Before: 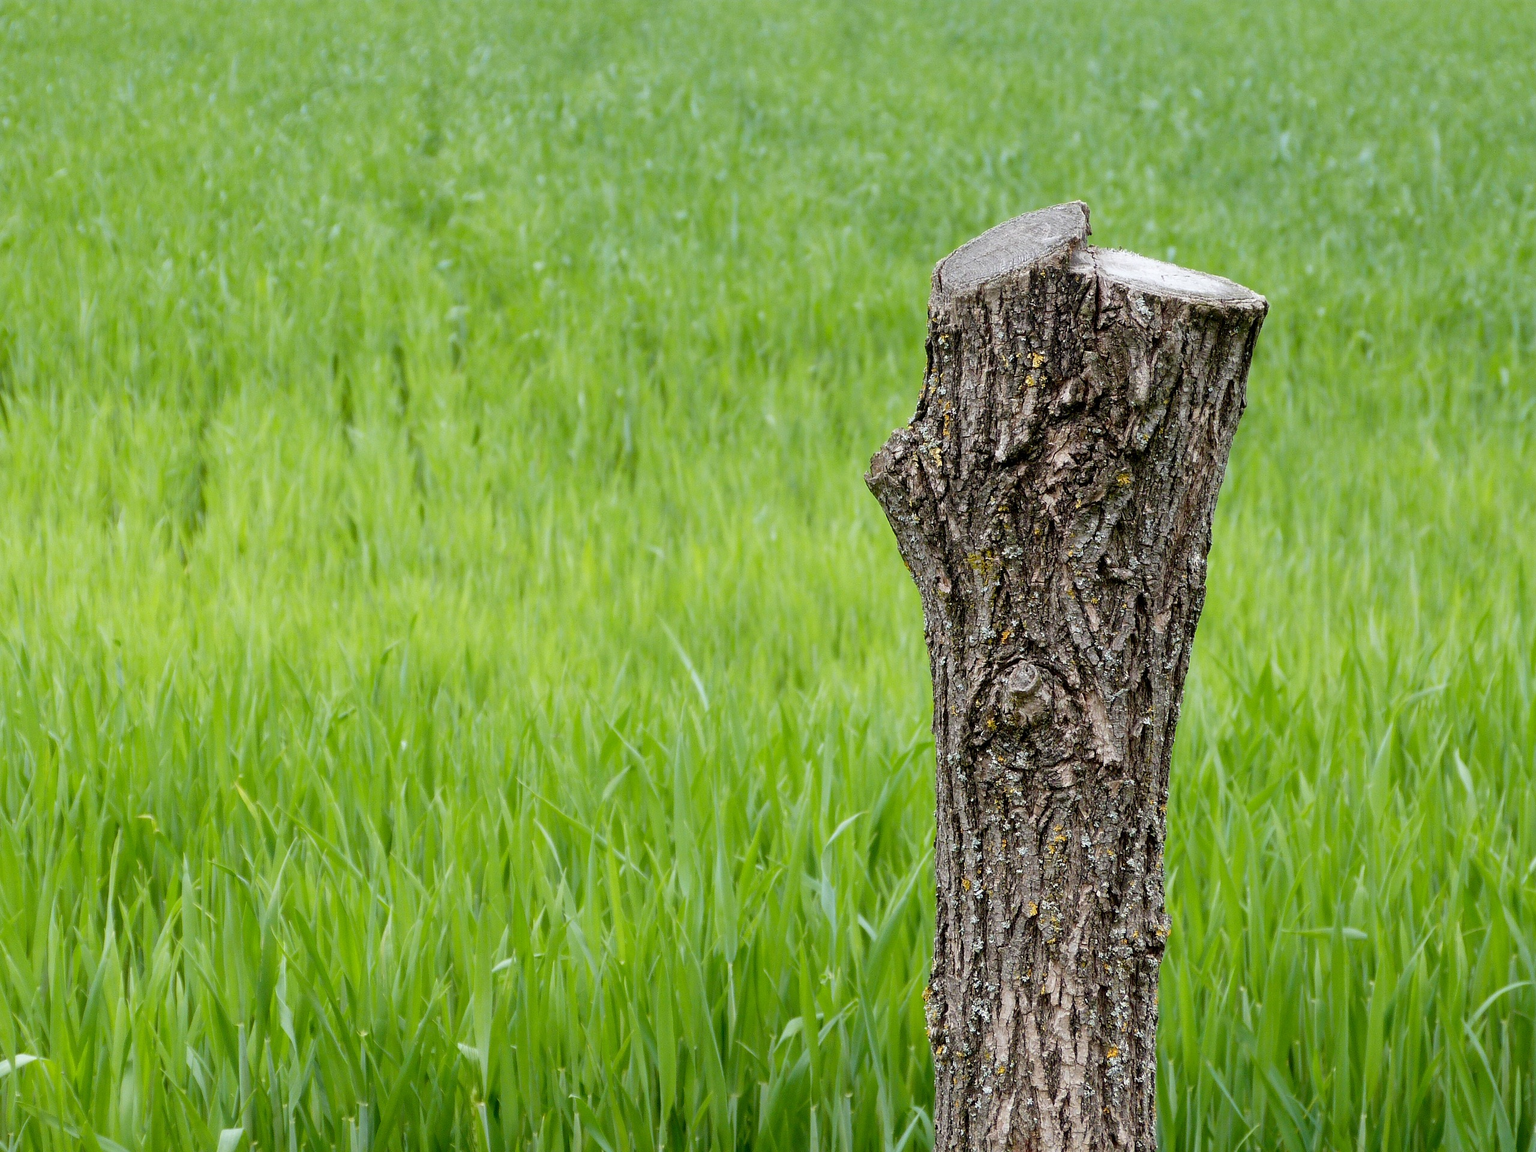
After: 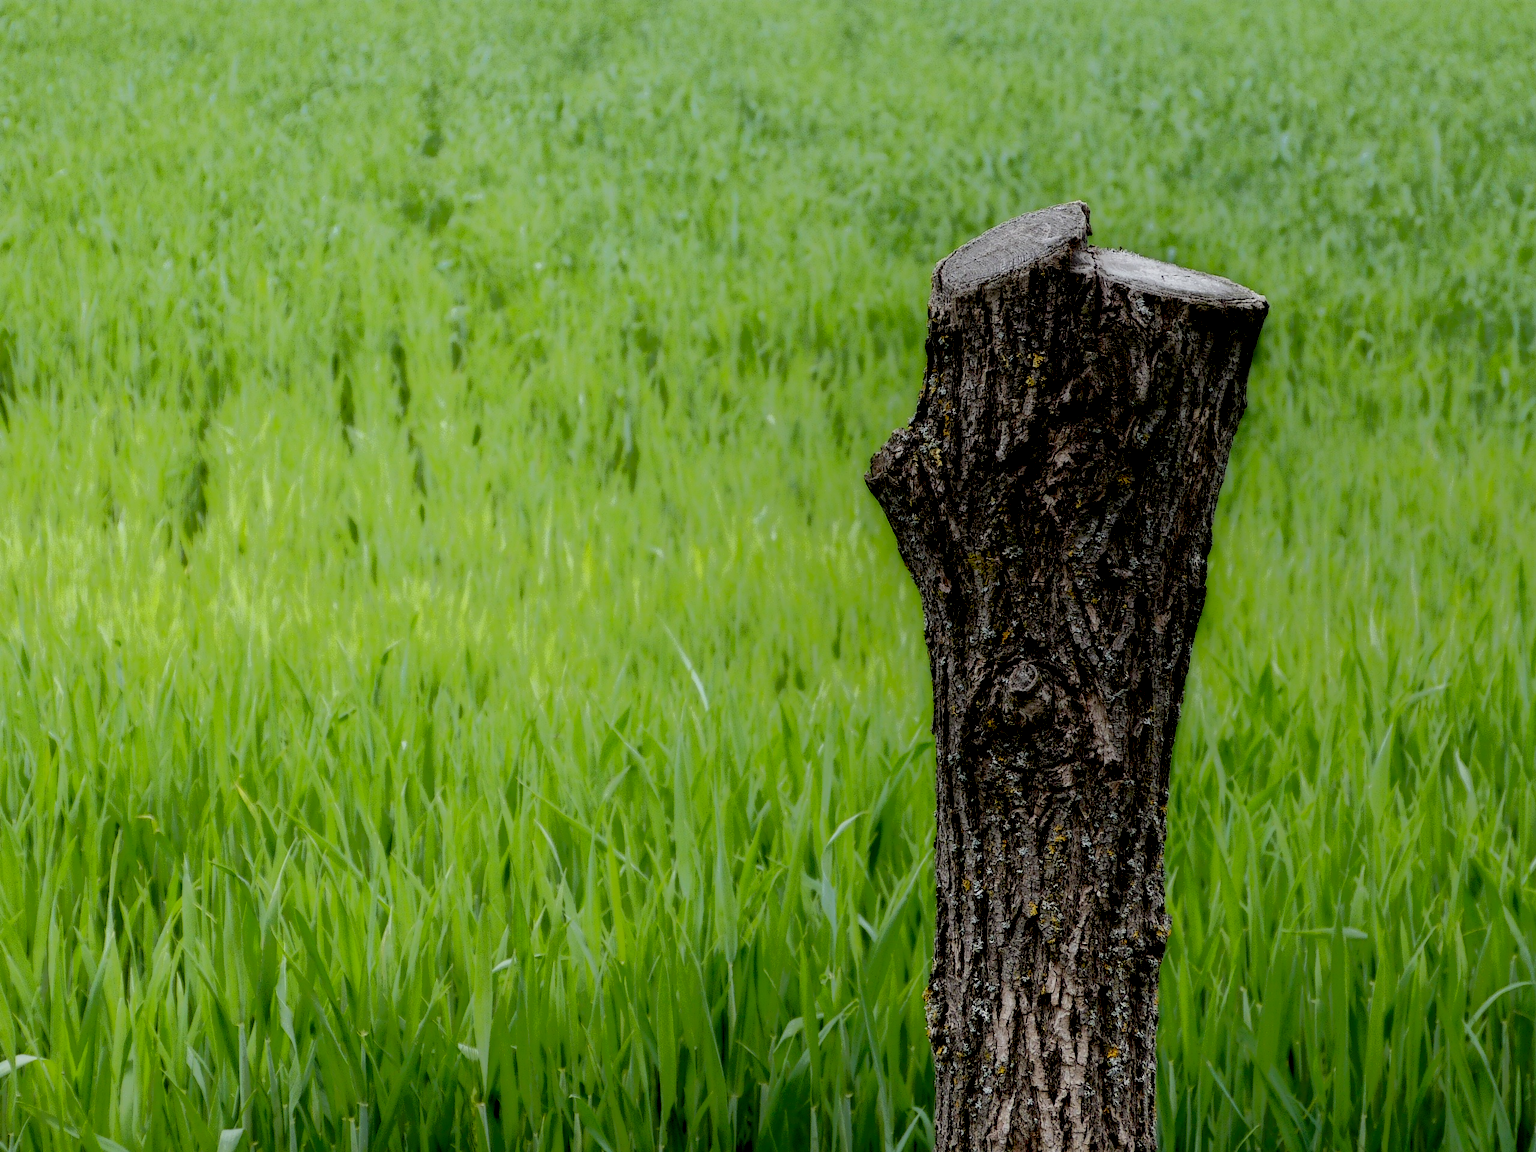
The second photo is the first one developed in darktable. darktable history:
local contrast: highlights 2%, shadows 235%, detail 164%, midtone range 0.002
